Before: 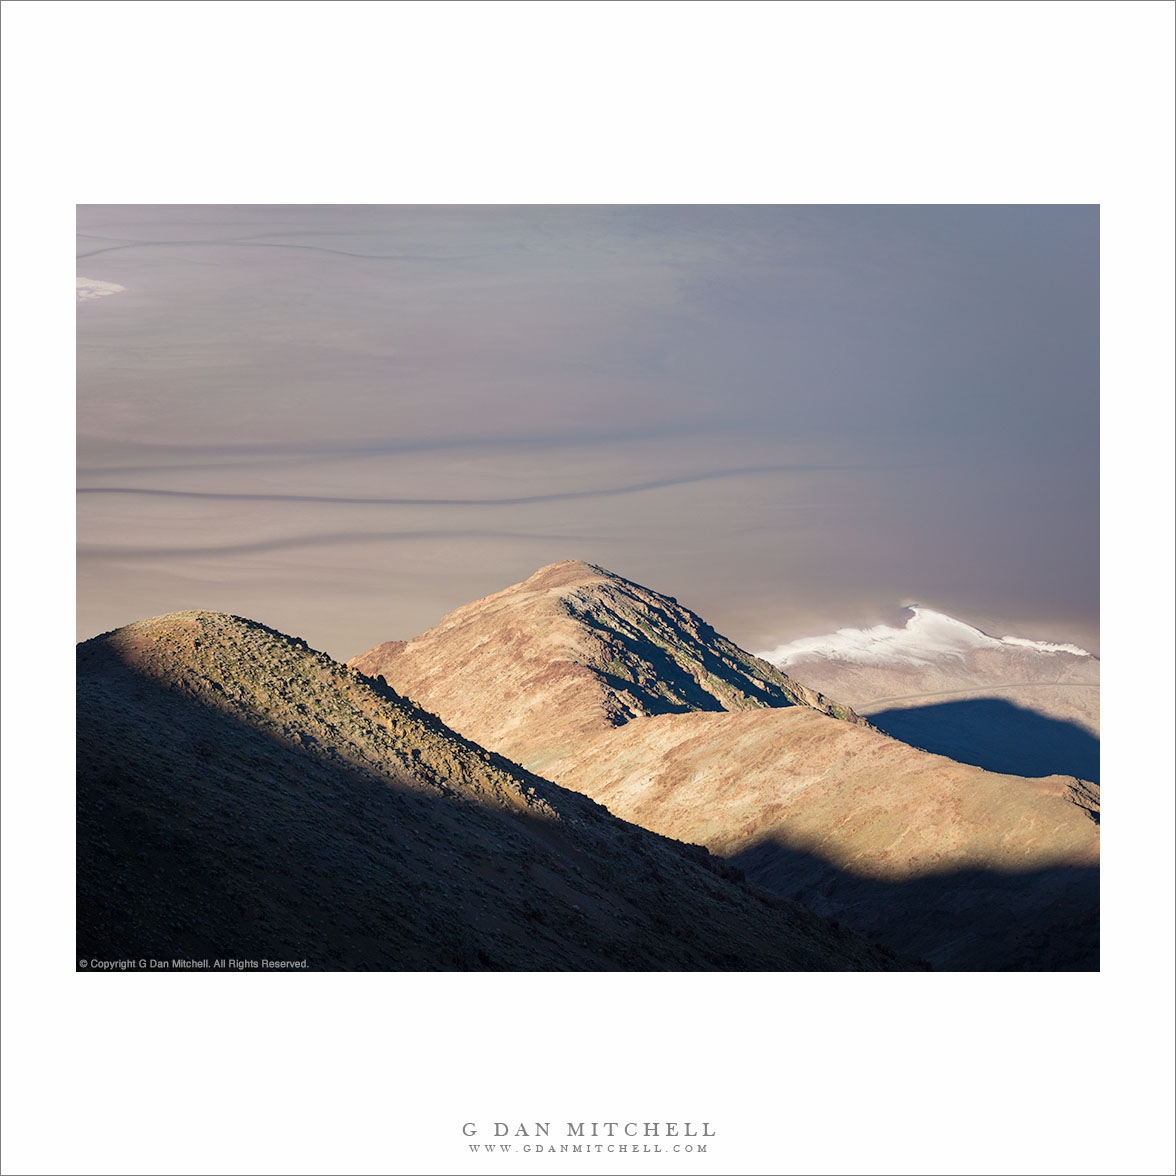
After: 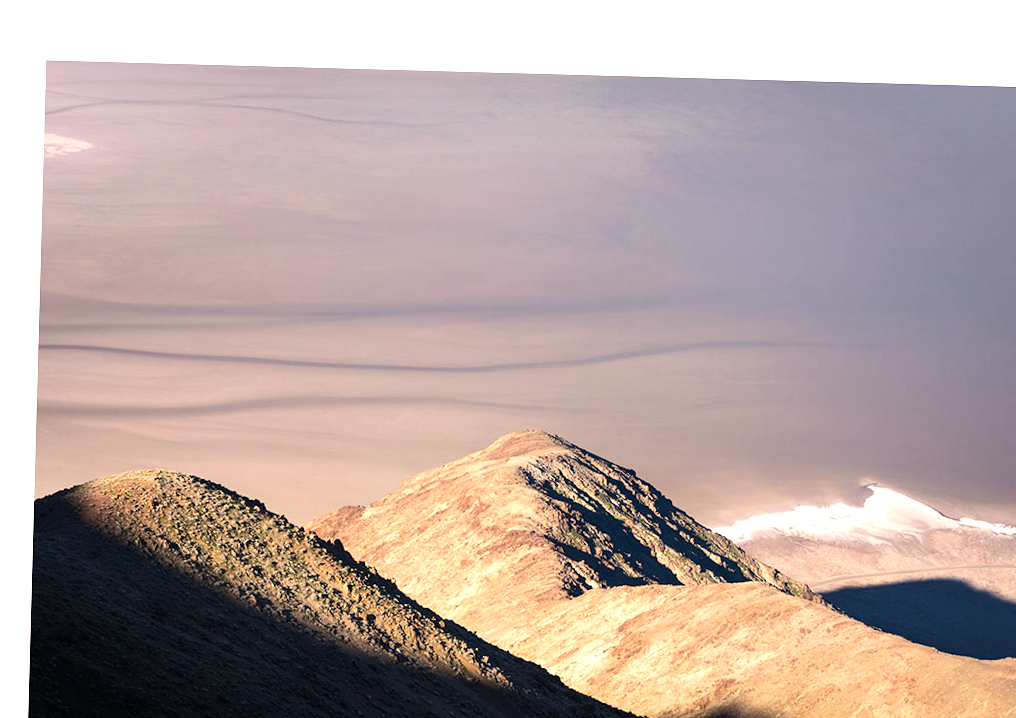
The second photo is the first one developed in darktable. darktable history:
rotate and perspective: rotation 1.57°, crop left 0.018, crop right 0.982, crop top 0.039, crop bottom 0.961
crop: left 3.015%, top 8.969%, right 9.647%, bottom 26.457%
color correction: highlights a* 7.34, highlights b* 4.37
tone equalizer: -8 EV -0.75 EV, -7 EV -0.7 EV, -6 EV -0.6 EV, -5 EV -0.4 EV, -3 EV 0.4 EV, -2 EV 0.6 EV, -1 EV 0.7 EV, +0 EV 0.75 EV, edges refinement/feathering 500, mask exposure compensation -1.57 EV, preserve details no
white balance: emerald 1
